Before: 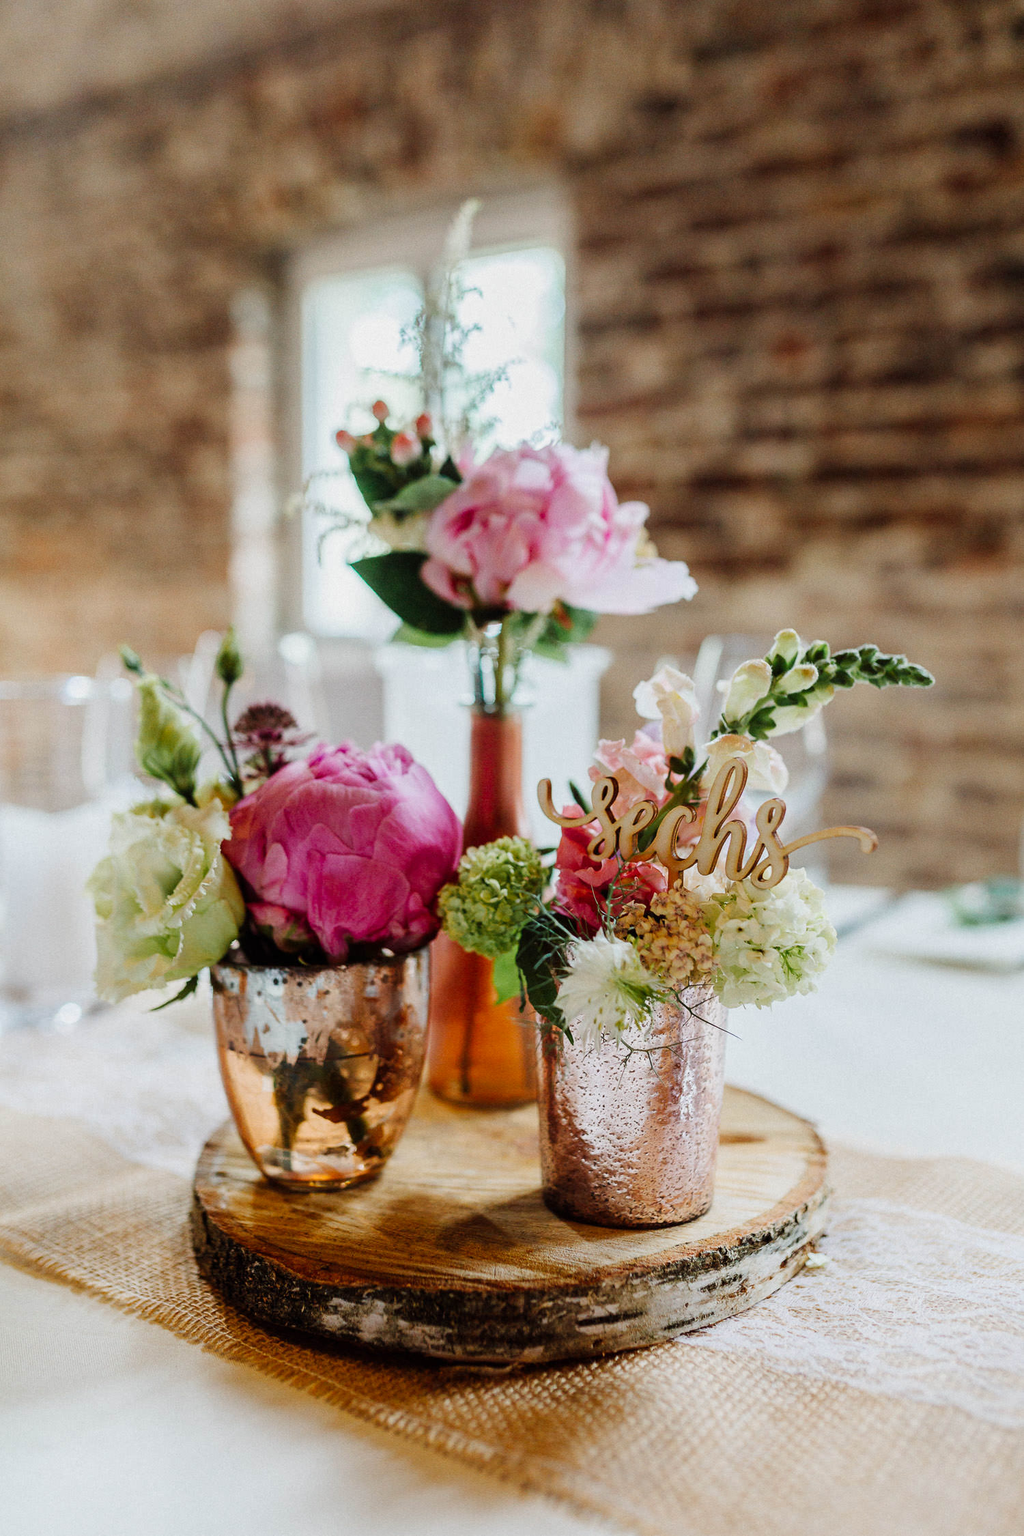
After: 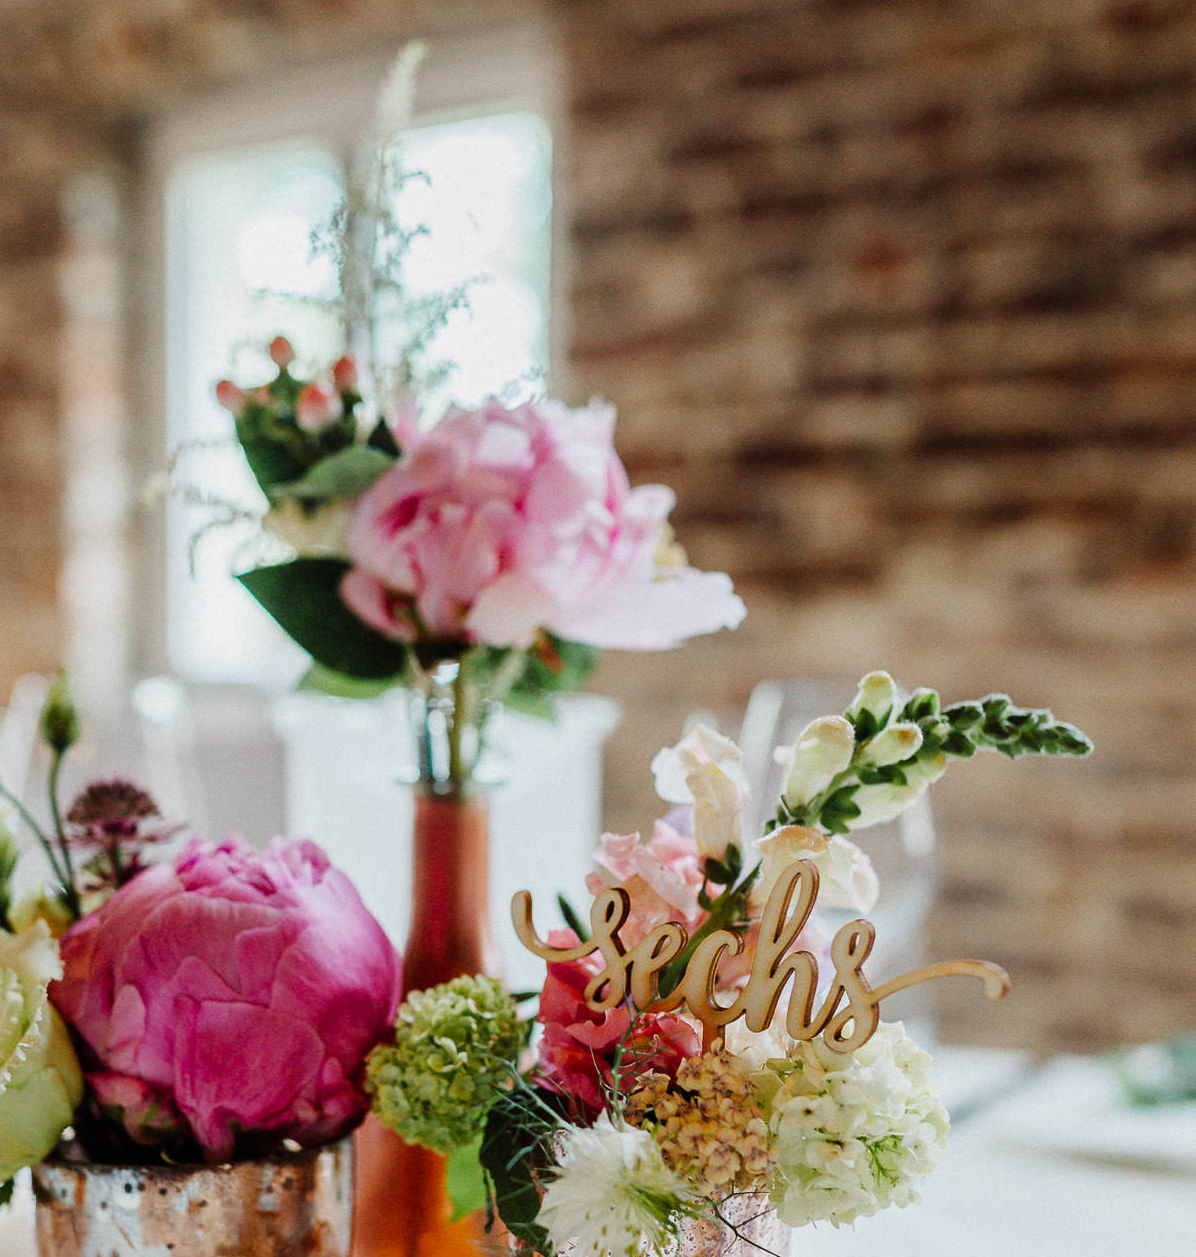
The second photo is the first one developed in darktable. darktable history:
crop: left 18.421%, top 11.121%, right 1.811%, bottom 33%
